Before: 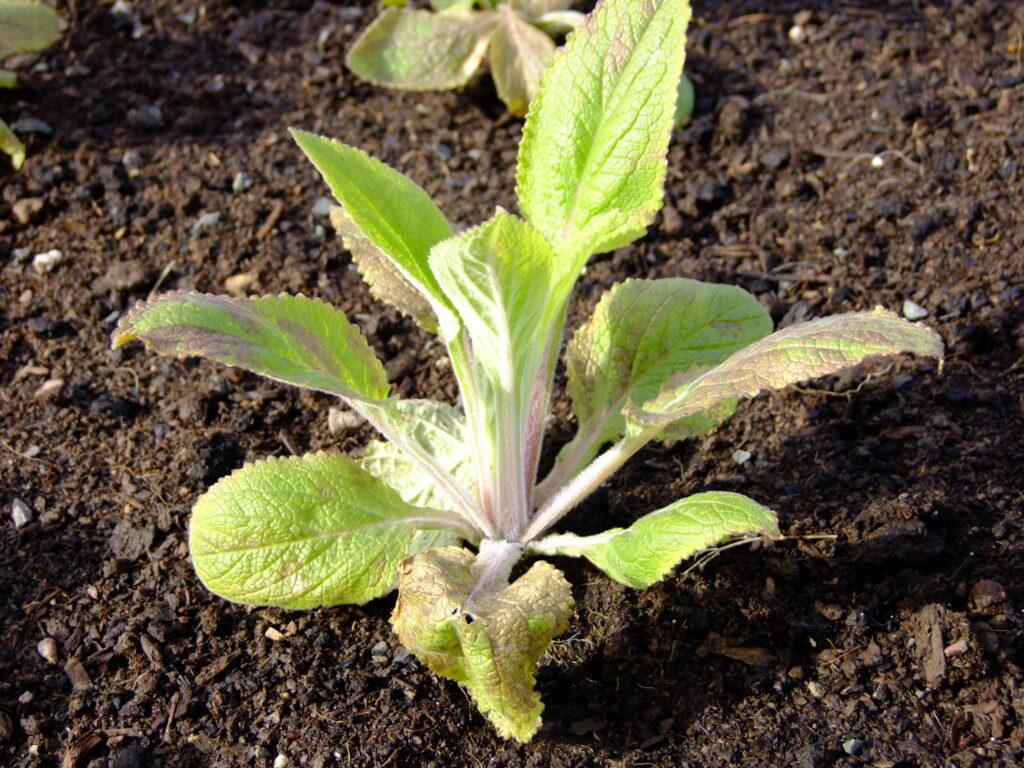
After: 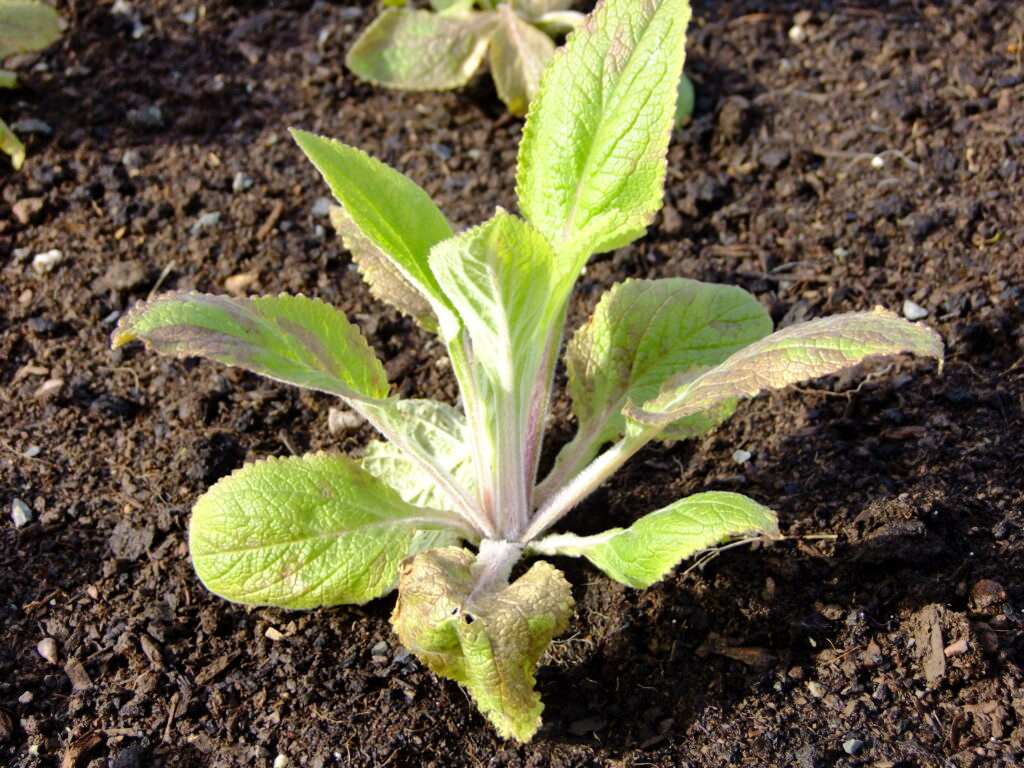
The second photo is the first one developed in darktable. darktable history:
shadows and highlights: shadows 37.27, highlights -28.18, soften with gaussian
tone equalizer: on, module defaults
